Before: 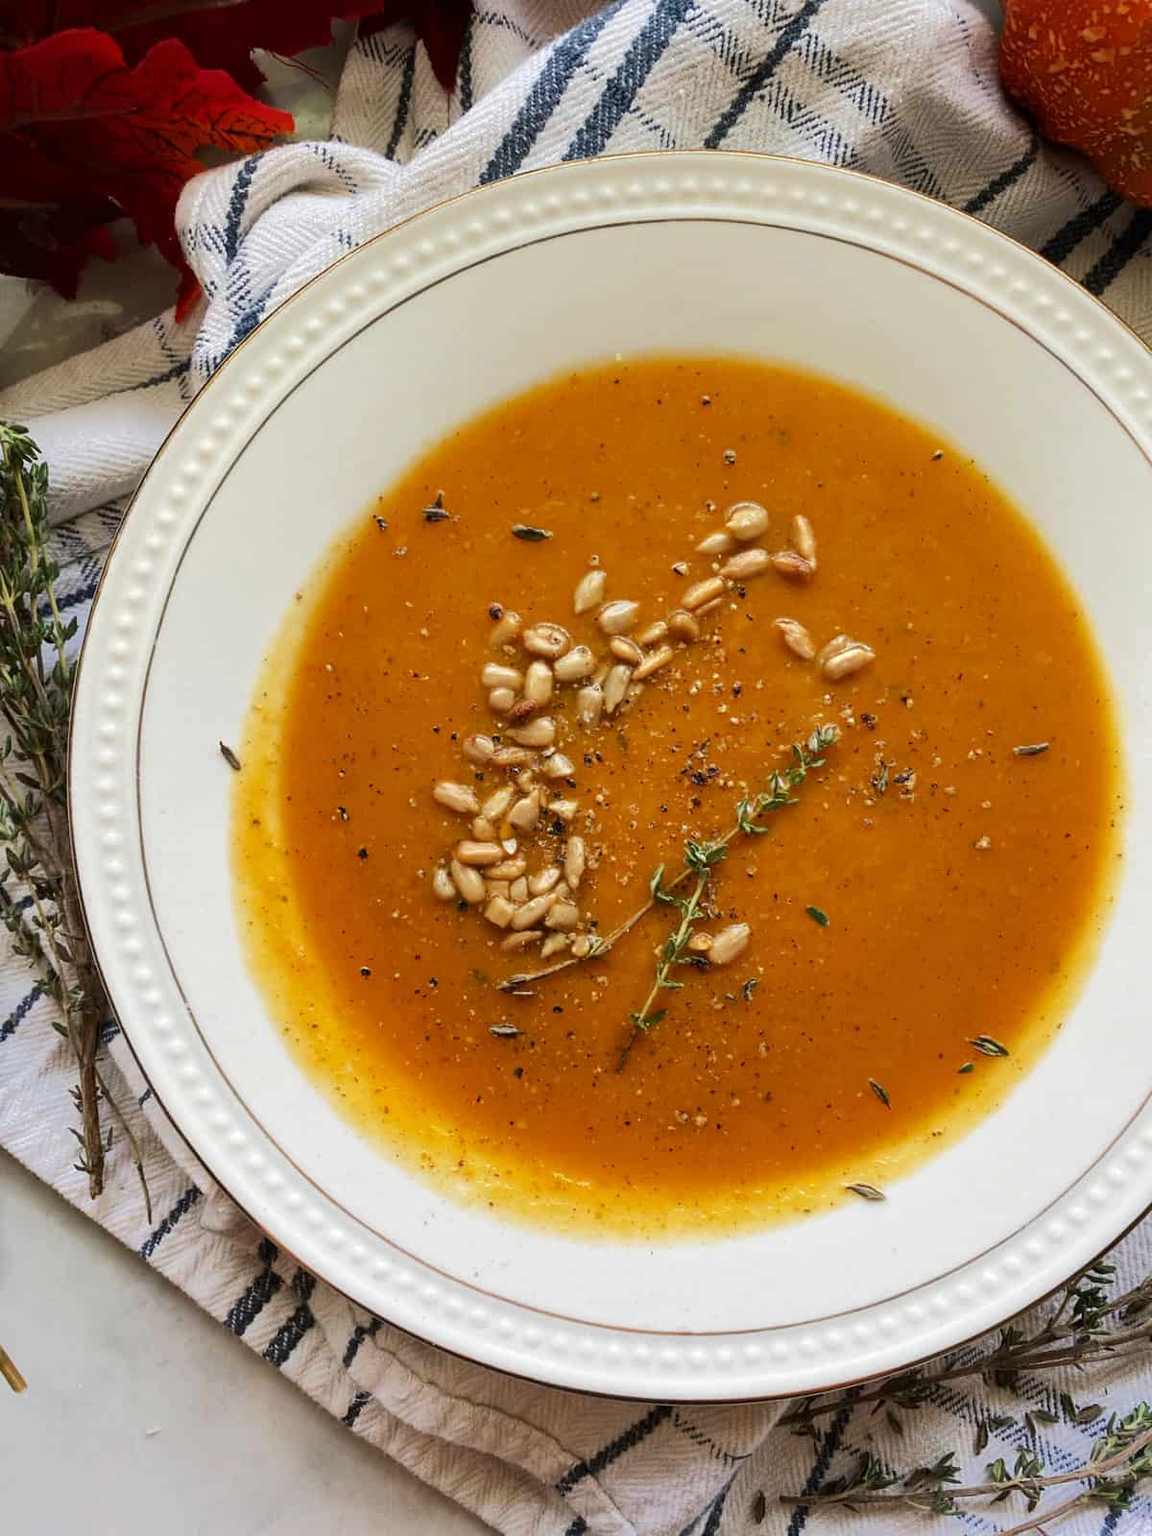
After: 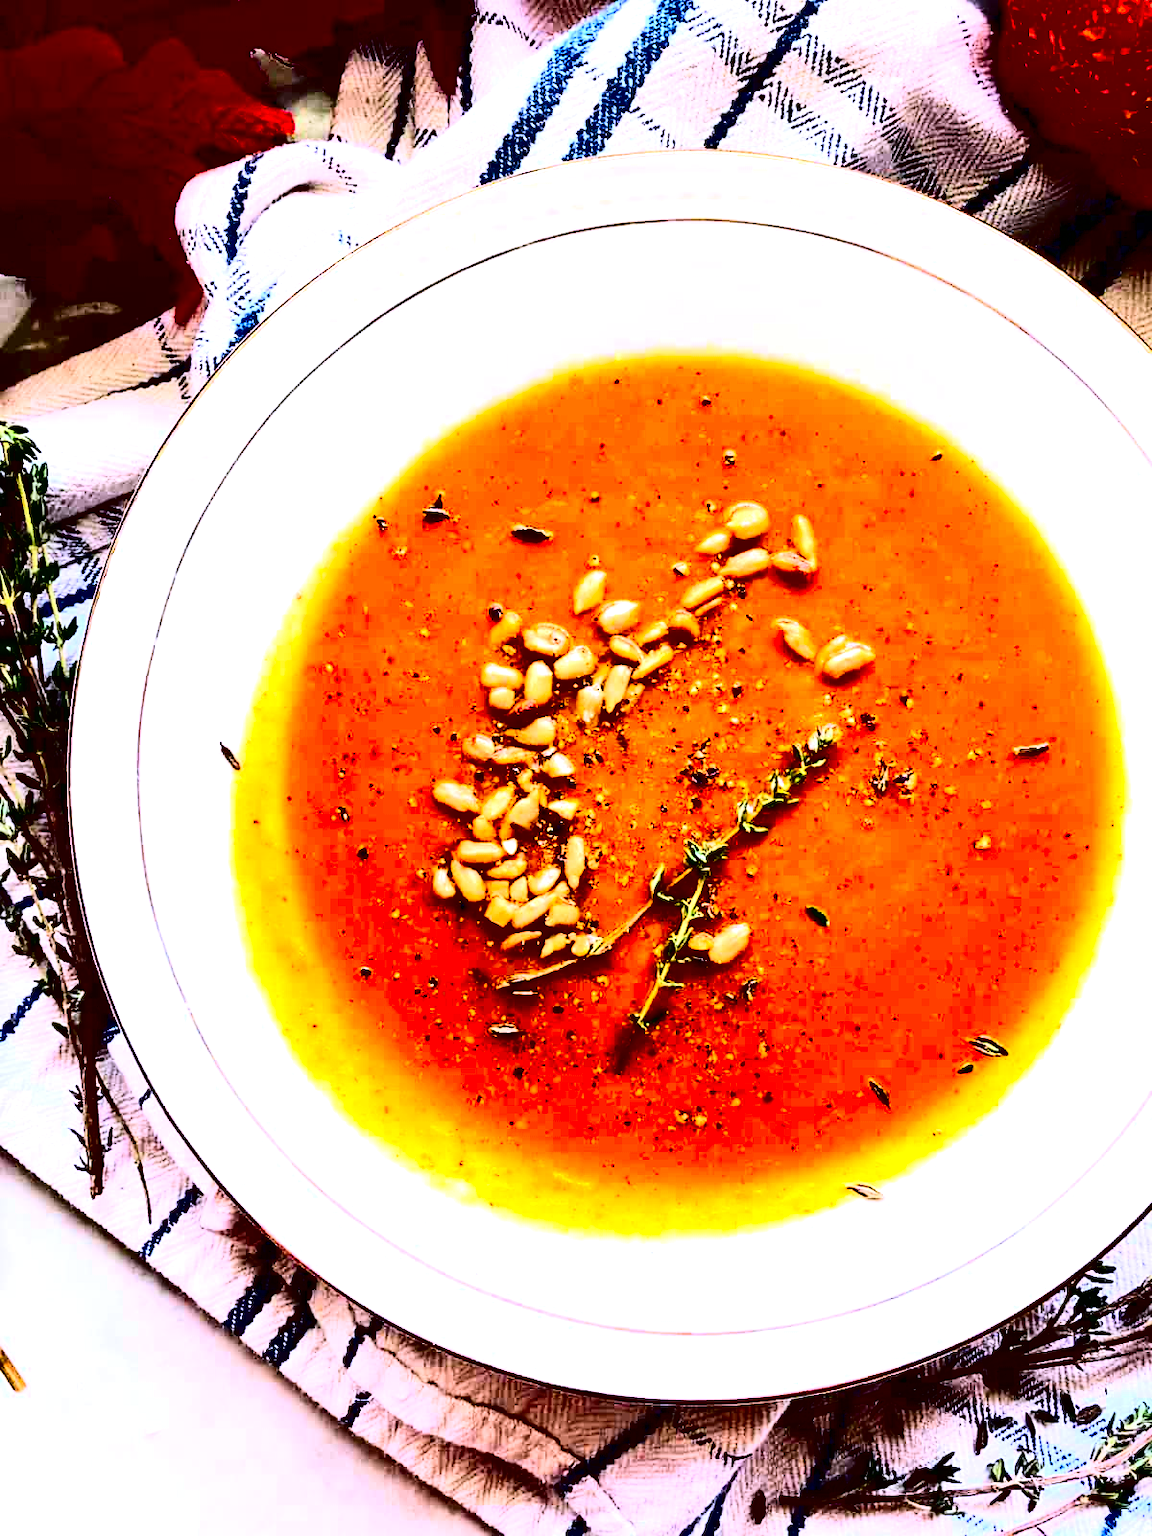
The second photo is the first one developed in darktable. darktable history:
exposure: black level correction 0.001, exposure 1.133 EV, compensate exposure bias true, compensate highlight preservation false
color calibration: illuminant custom, x 0.367, y 0.392, temperature 4437.19 K
contrast brightness saturation: contrast 0.784, brightness -0.984, saturation 0.992
